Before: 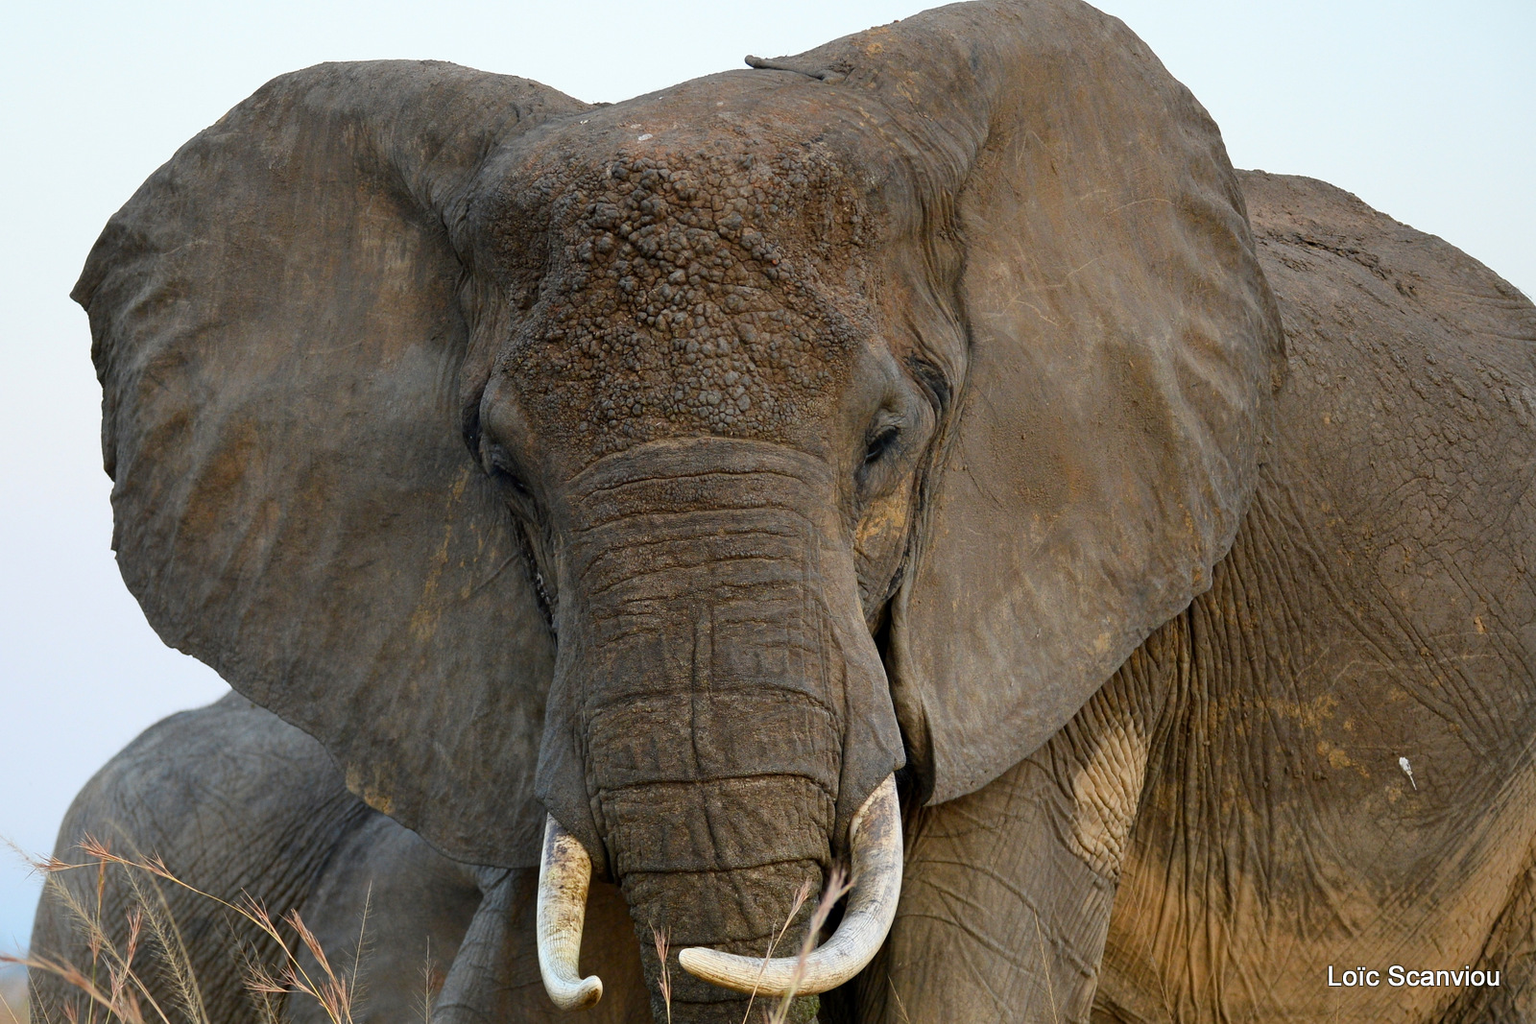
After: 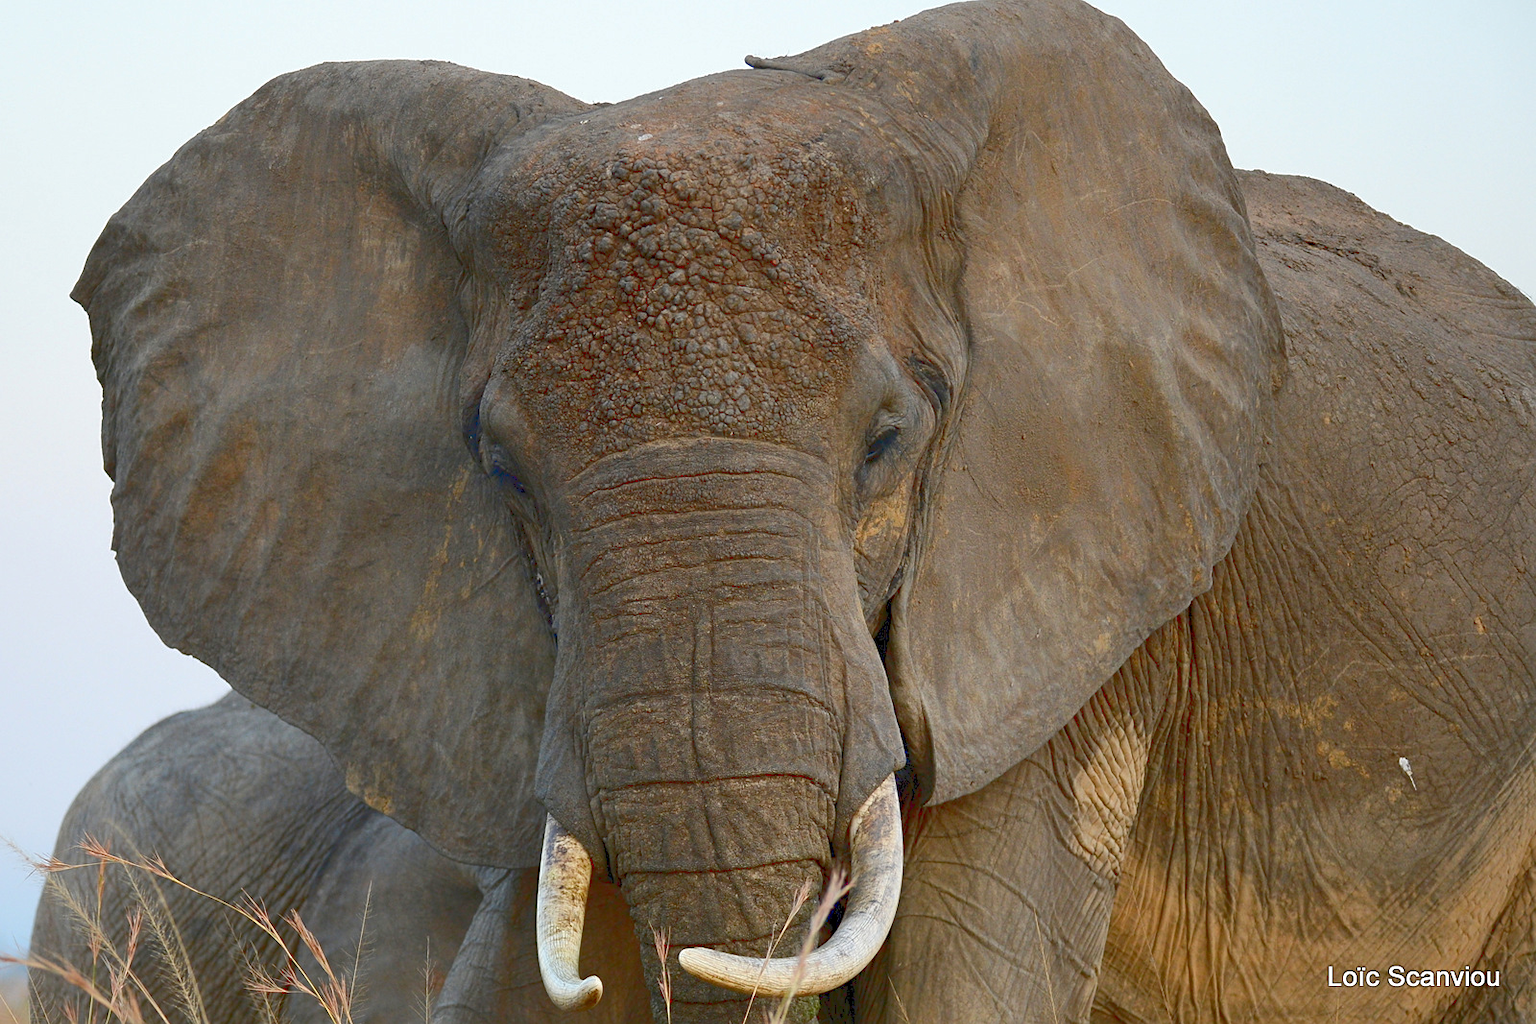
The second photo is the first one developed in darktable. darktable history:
sharpen: amount 0.211
tone curve: curves: ch0 [(0, 0) (0.003, 0.125) (0.011, 0.139) (0.025, 0.155) (0.044, 0.174) (0.069, 0.192) (0.1, 0.211) (0.136, 0.234) (0.177, 0.262) (0.224, 0.296) (0.277, 0.337) (0.335, 0.385) (0.399, 0.436) (0.468, 0.5) (0.543, 0.573) (0.623, 0.644) (0.709, 0.713) (0.801, 0.791) (0.898, 0.881) (1, 1)], color space Lab, linked channels, preserve colors none
exposure: compensate highlight preservation false
